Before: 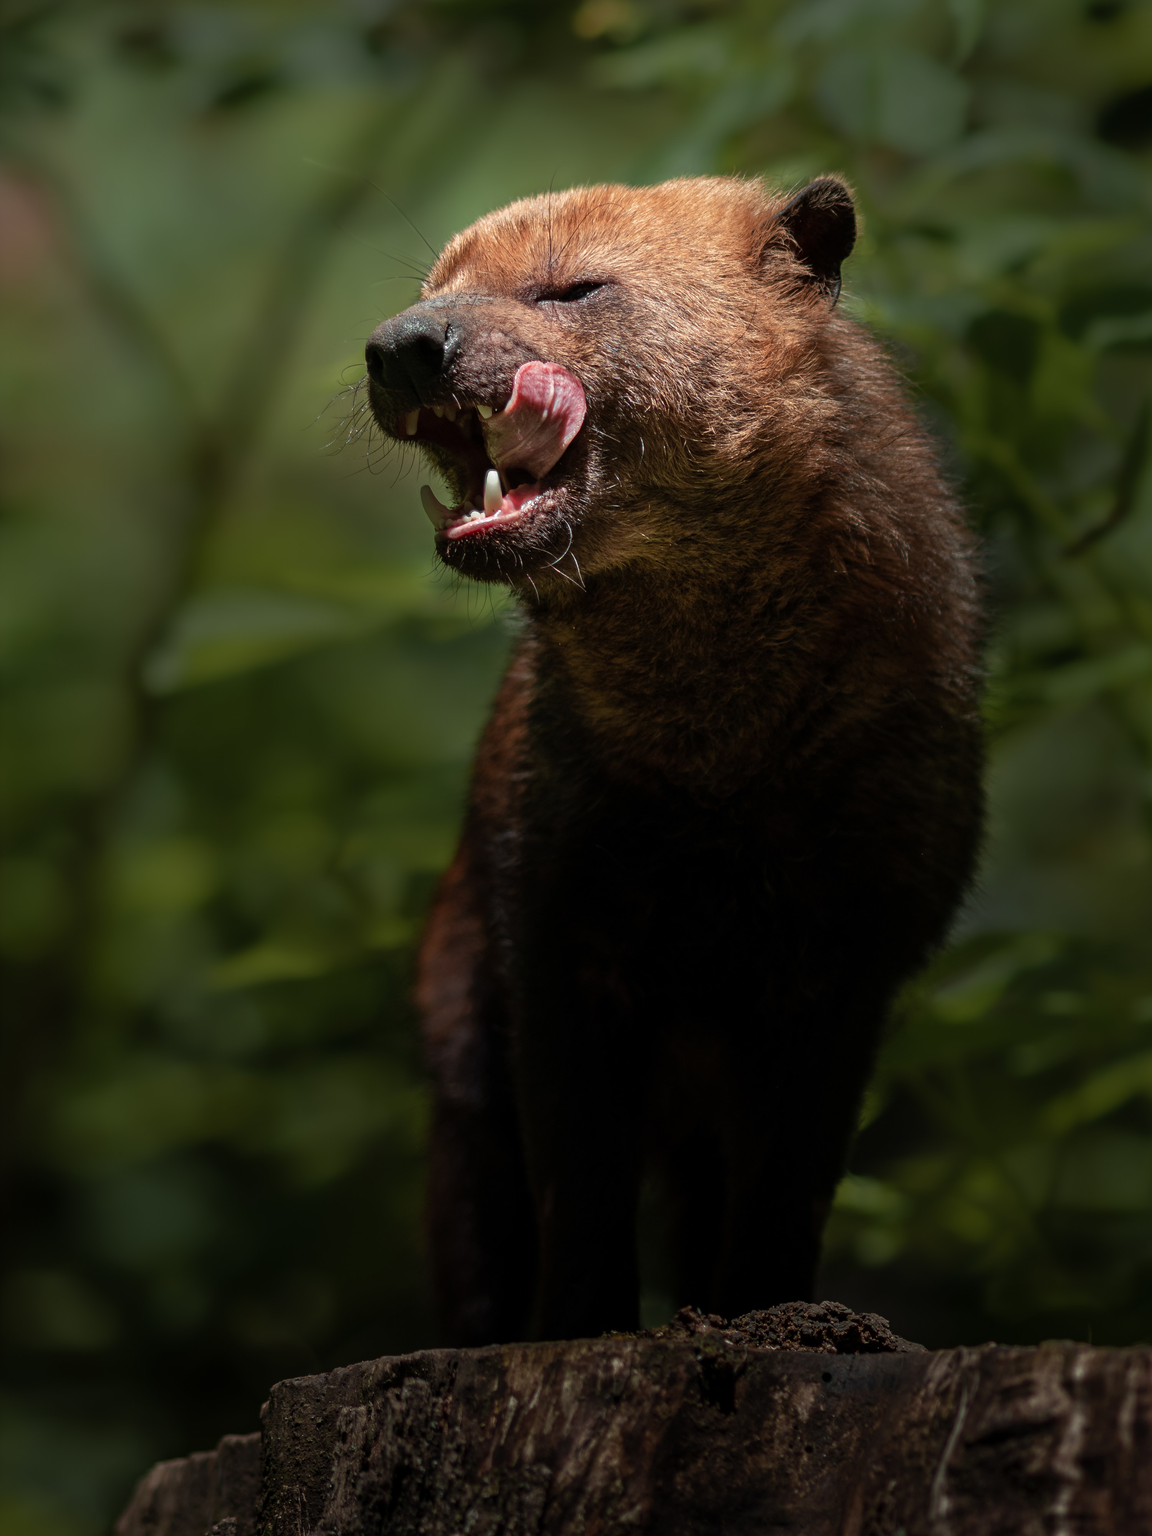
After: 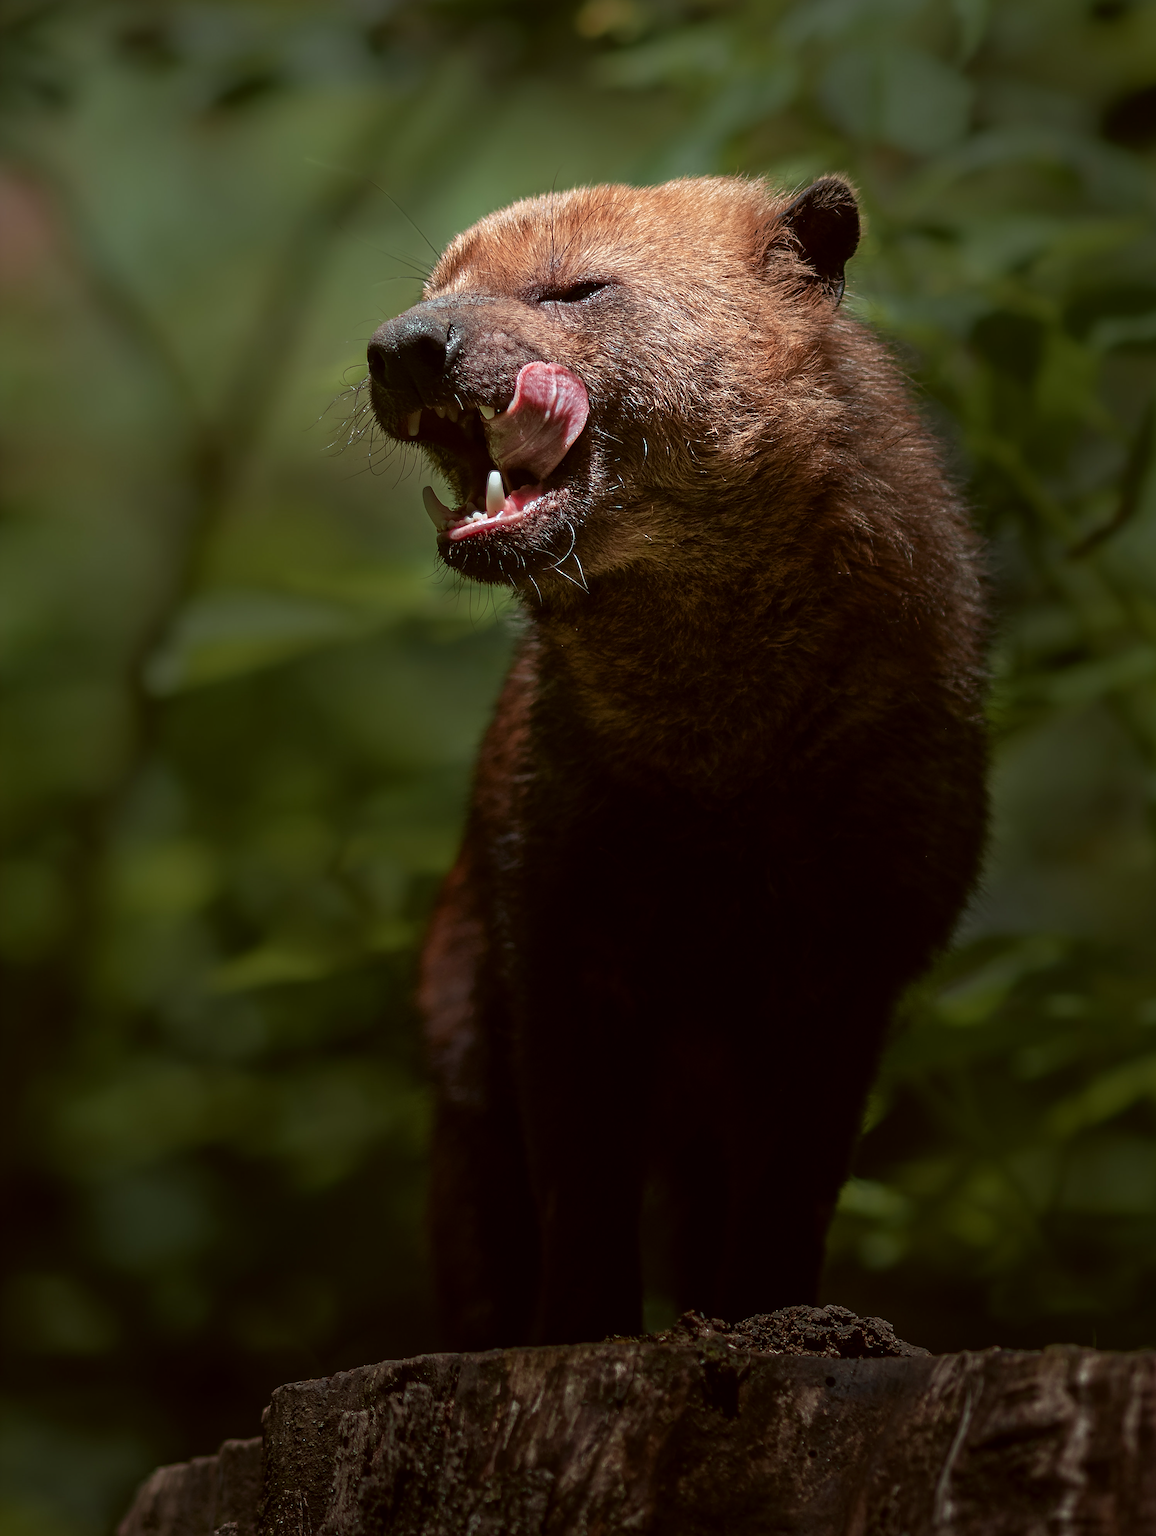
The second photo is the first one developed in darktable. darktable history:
sharpen: on, module defaults
tone equalizer: on, module defaults
color correction: highlights a* -3.02, highlights b* -6.82, shadows a* 3.24, shadows b* 5.48
crop: top 0.089%, bottom 0.196%
